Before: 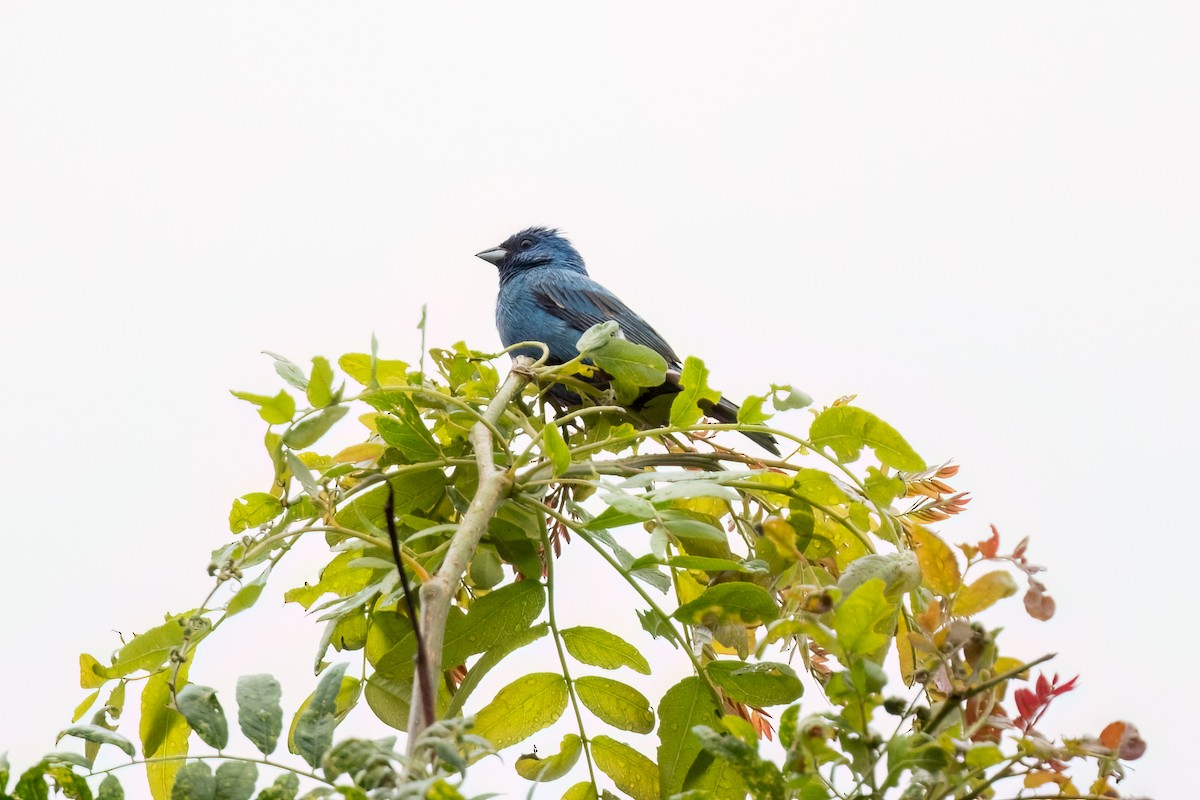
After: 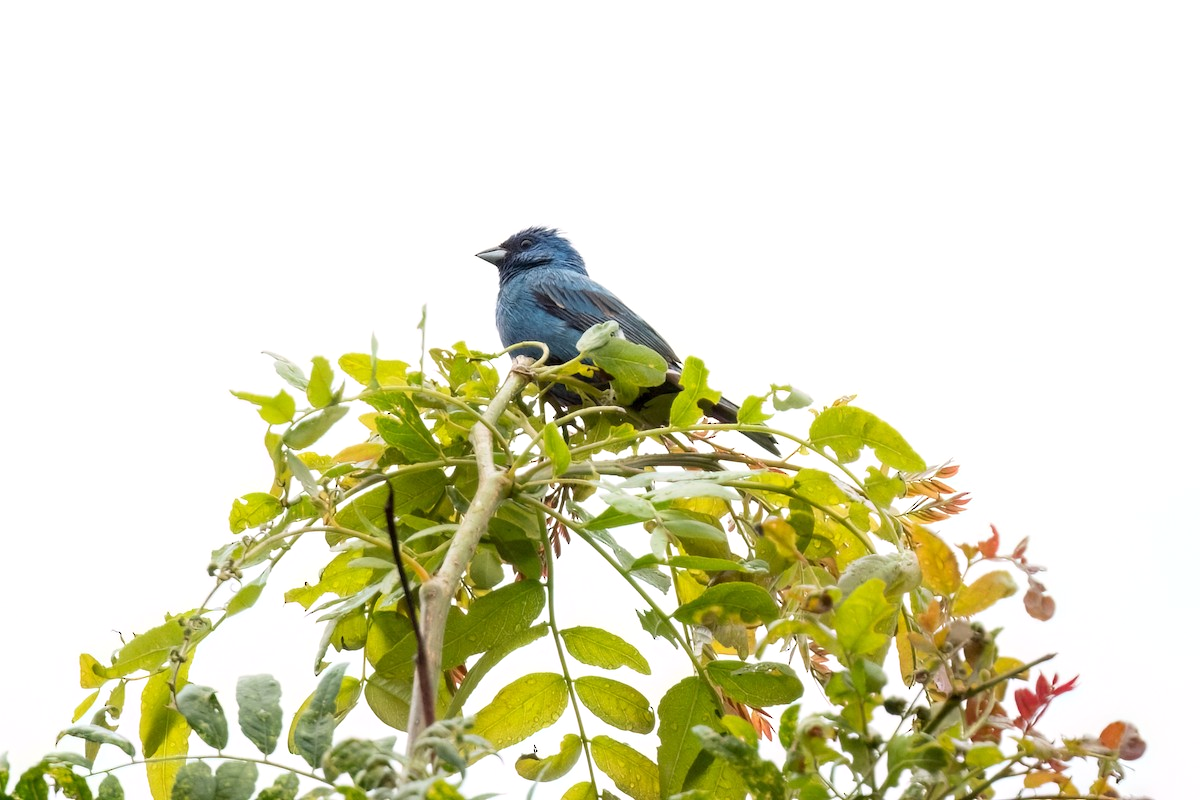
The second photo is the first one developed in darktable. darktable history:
exposure: exposure 0.162 EV, compensate exposure bias true, compensate highlight preservation false
